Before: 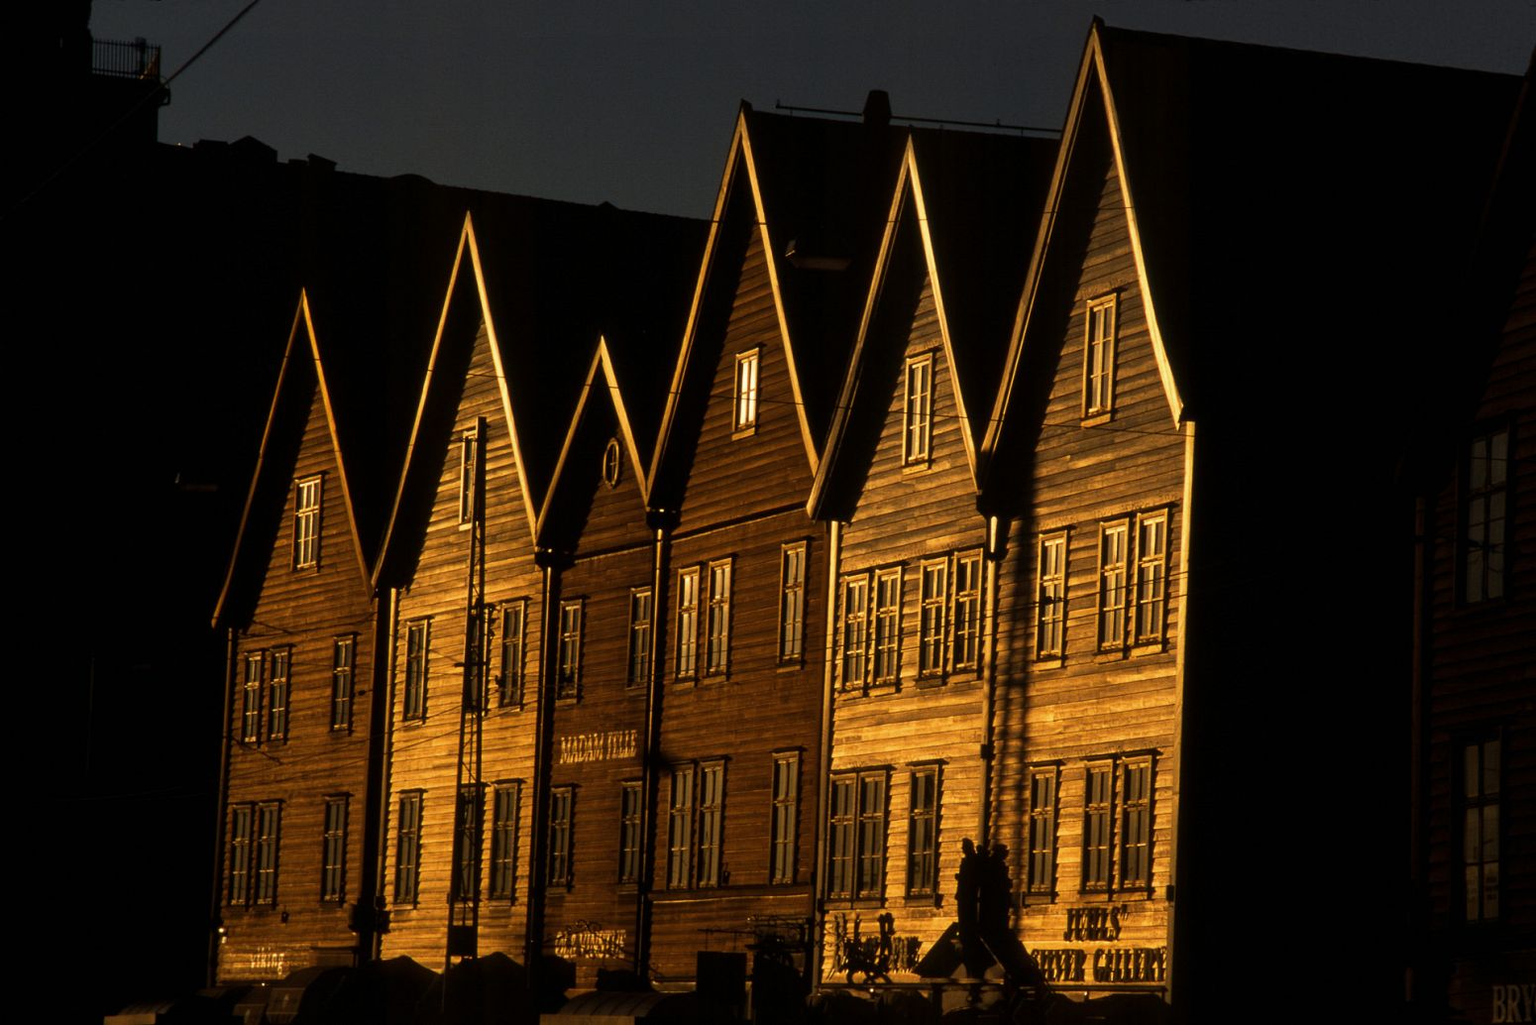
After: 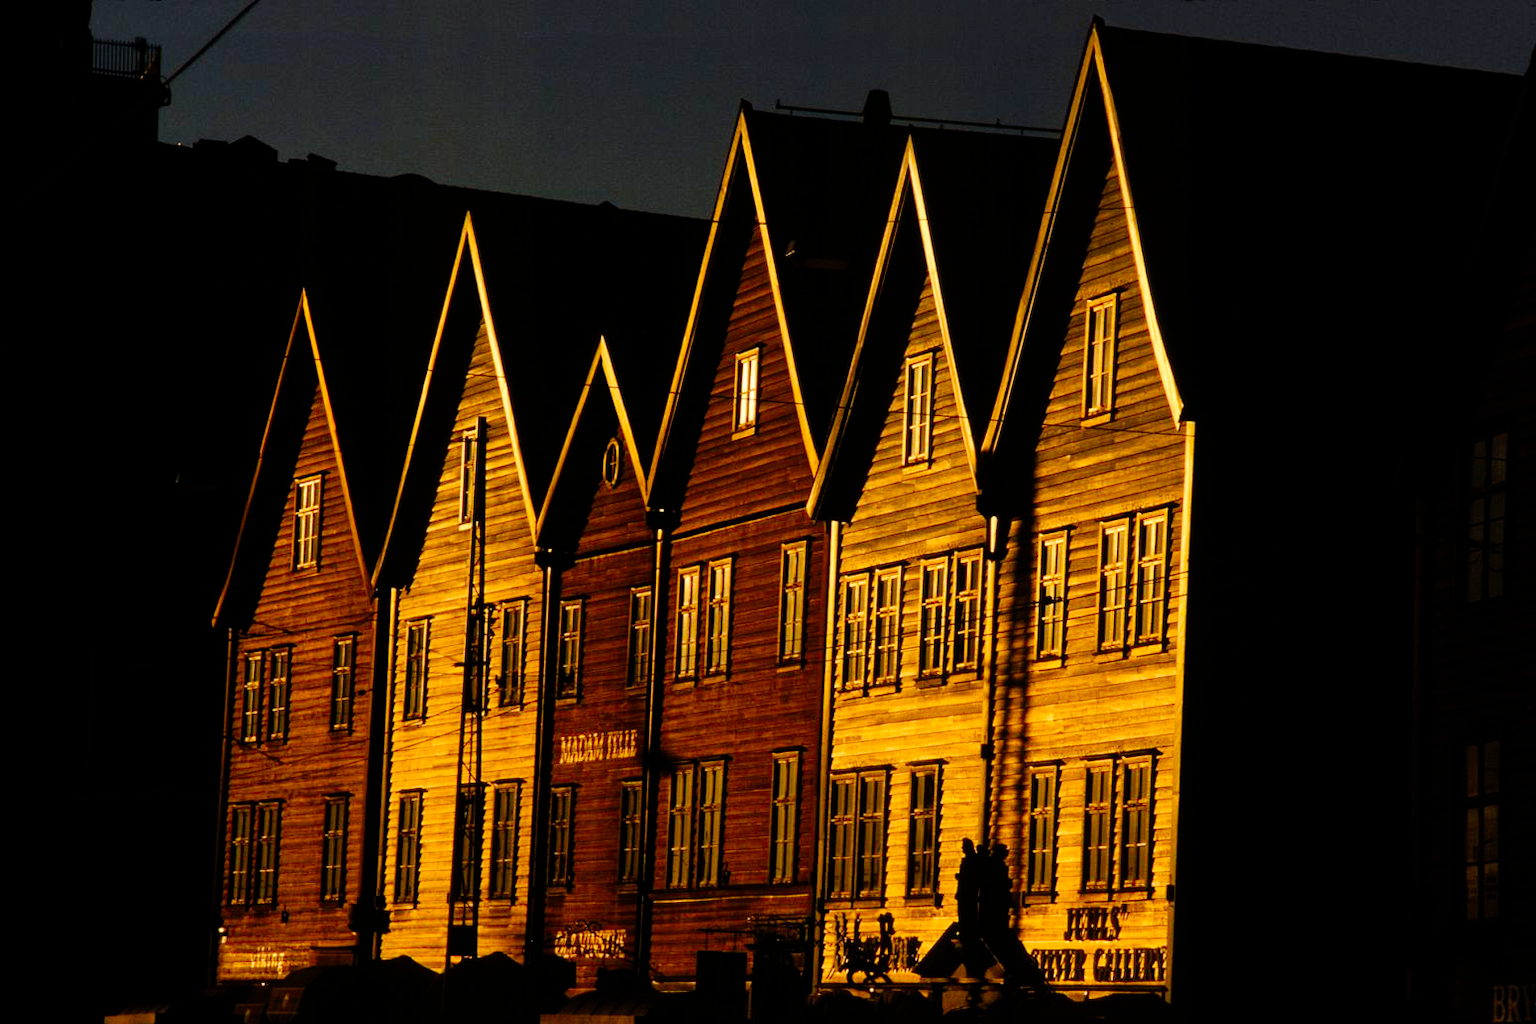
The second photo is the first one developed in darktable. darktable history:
contrast brightness saturation: brightness 0.09, saturation 0.19
tone curve: curves: ch0 [(0, 0) (0.003, 0) (0.011, 0.001) (0.025, 0.003) (0.044, 0.005) (0.069, 0.012) (0.1, 0.023) (0.136, 0.039) (0.177, 0.088) (0.224, 0.15) (0.277, 0.24) (0.335, 0.337) (0.399, 0.437) (0.468, 0.535) (0.543, 0.629) (0.623, 0.71) (0.709, 0.782) (0.801, 0.856) (0.898, 0.94) (1, 1)], preserve colors none
